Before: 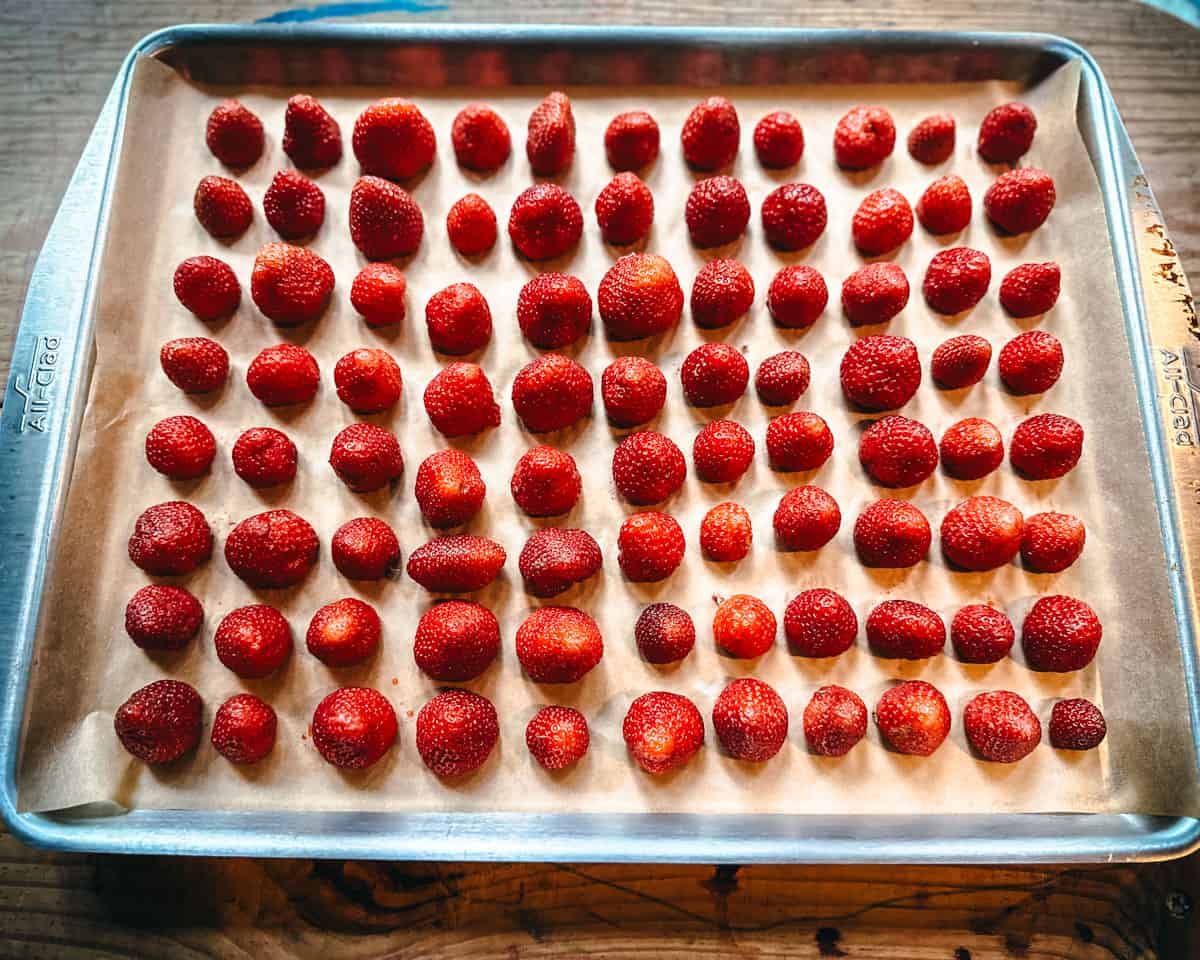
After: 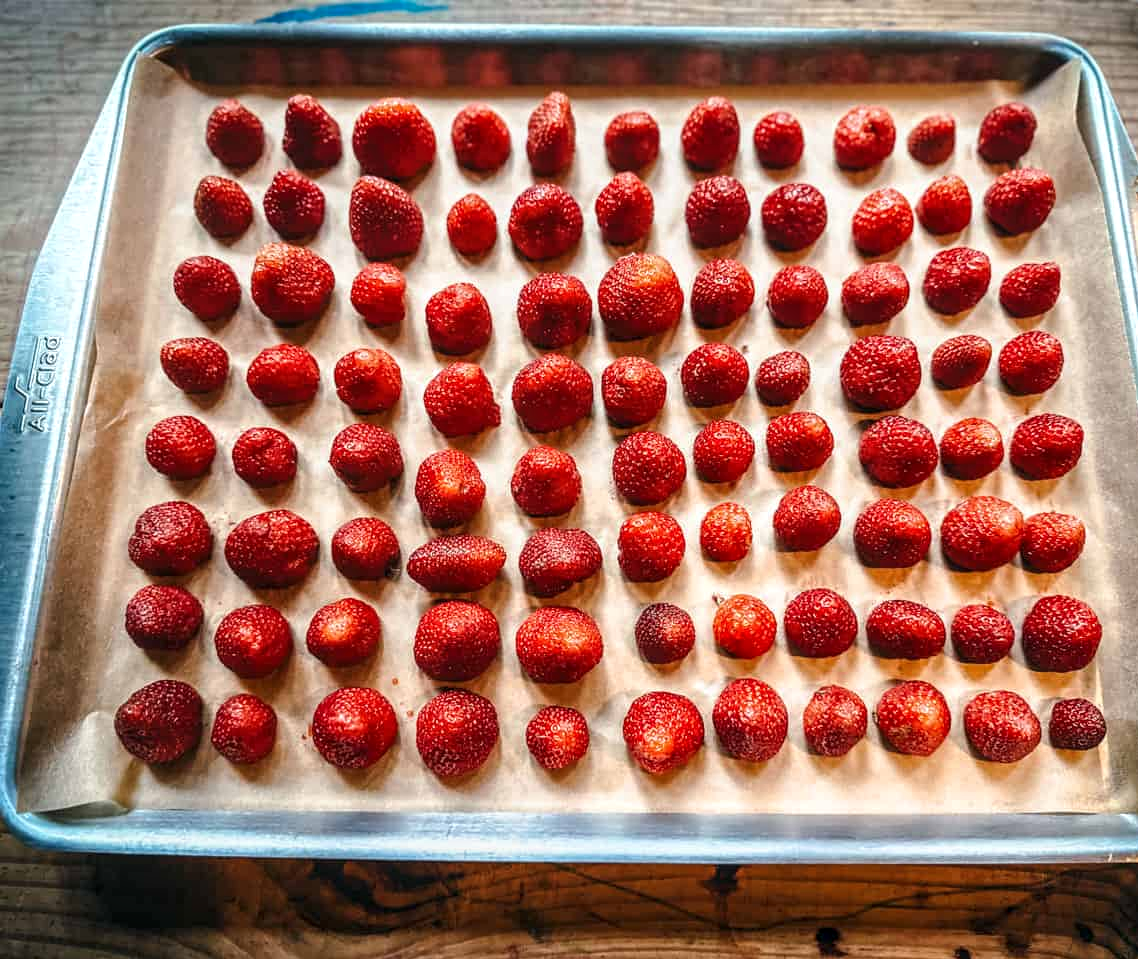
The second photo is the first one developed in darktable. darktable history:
local contrast: on, module defaults
crop and rotate: right 5.167%
